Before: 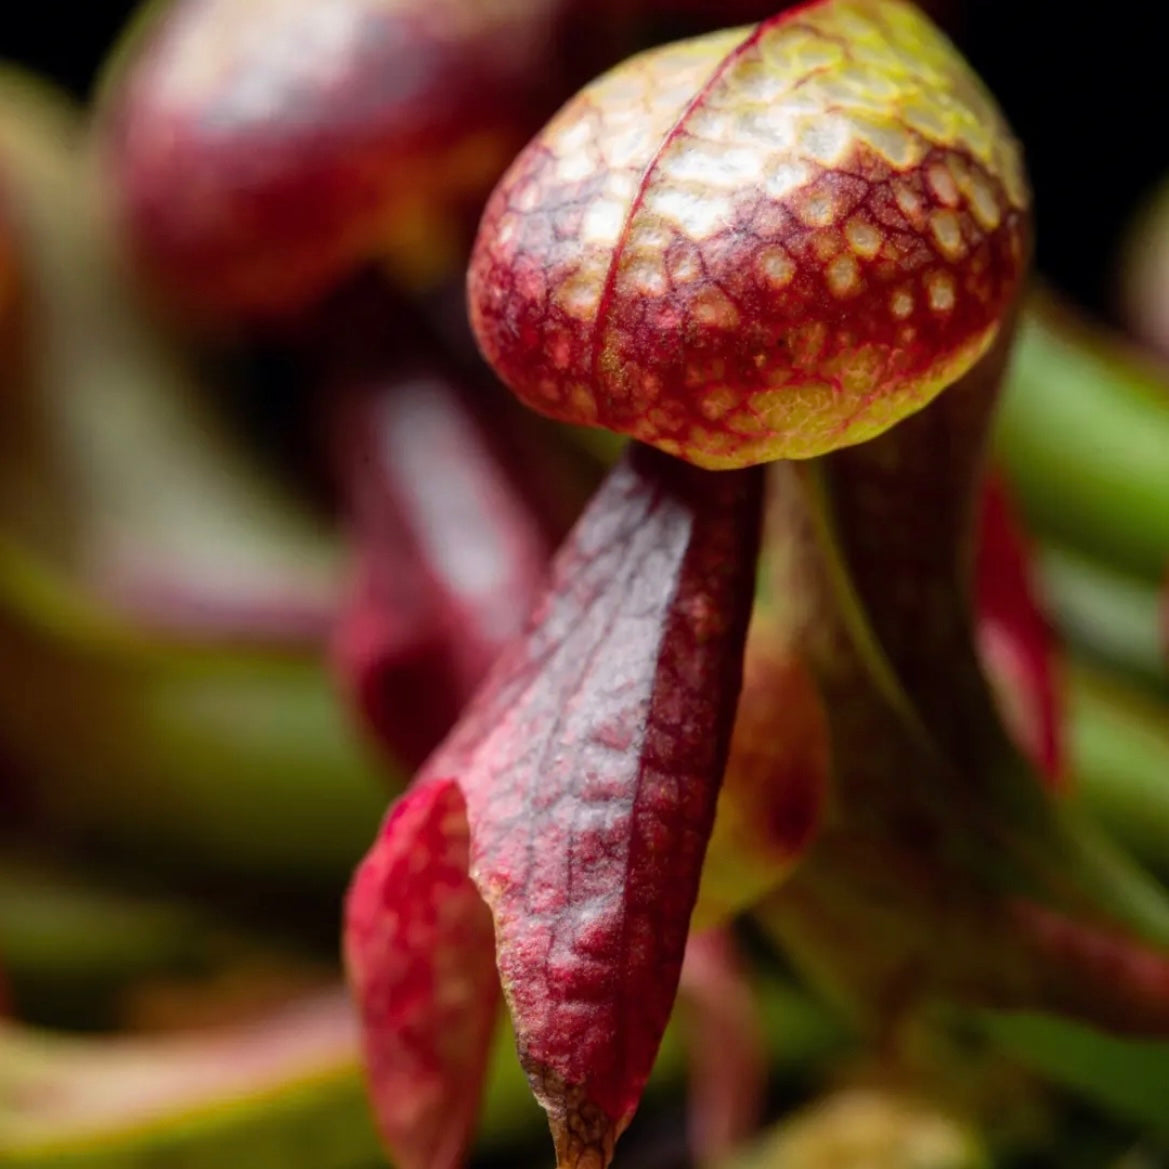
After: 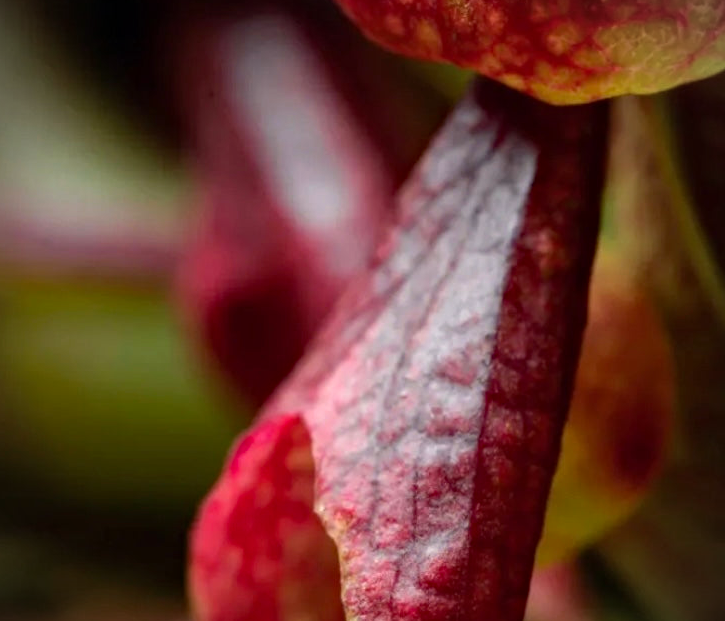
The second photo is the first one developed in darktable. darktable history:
haze removal: compatibility mode true, adaptive false
crop: left 13.312%, top 31.28%, right 24.627%, bottom 15.582%
vignetting: fall-off start 91.19%
